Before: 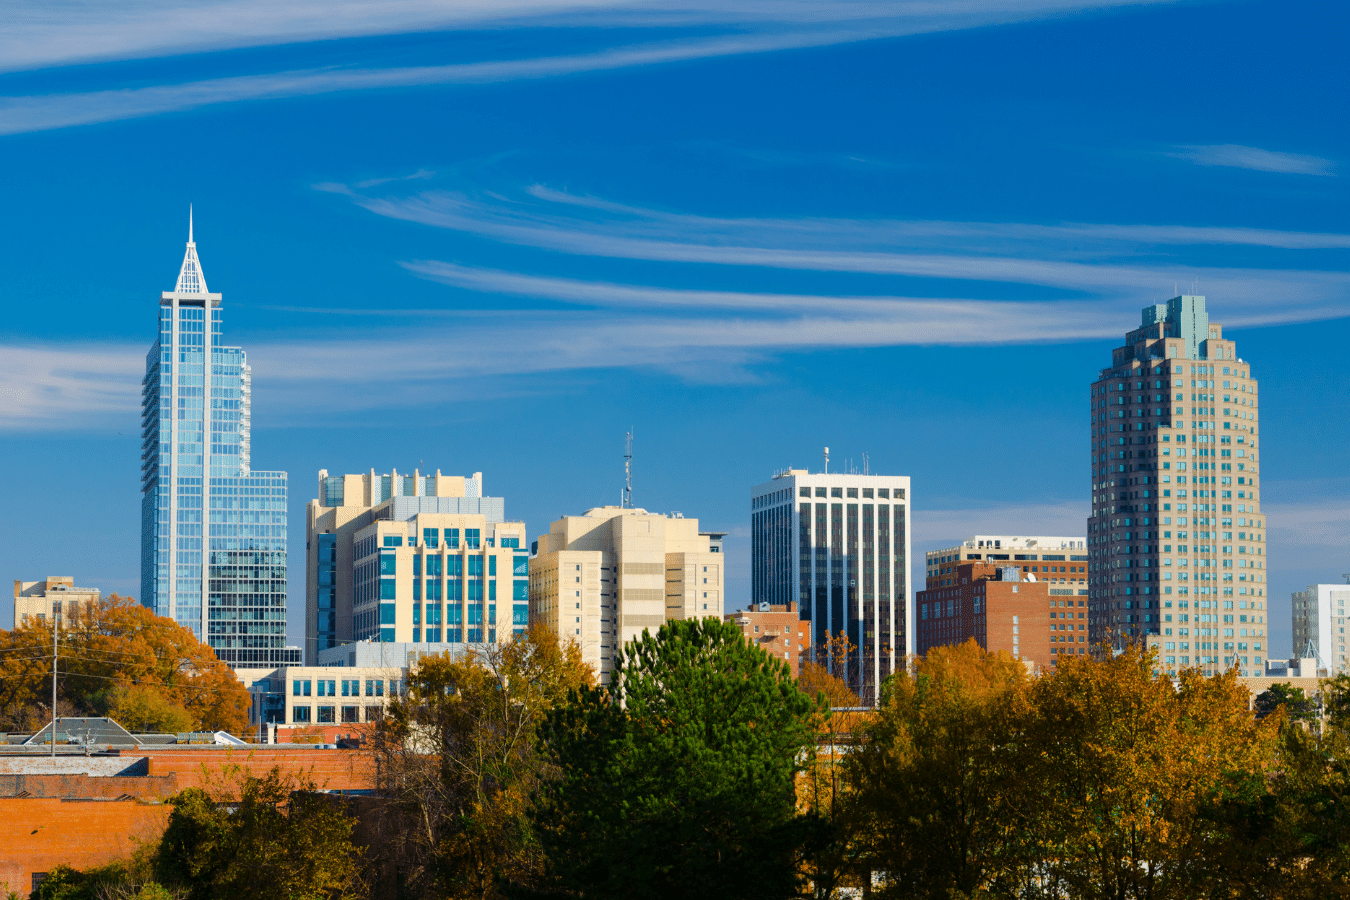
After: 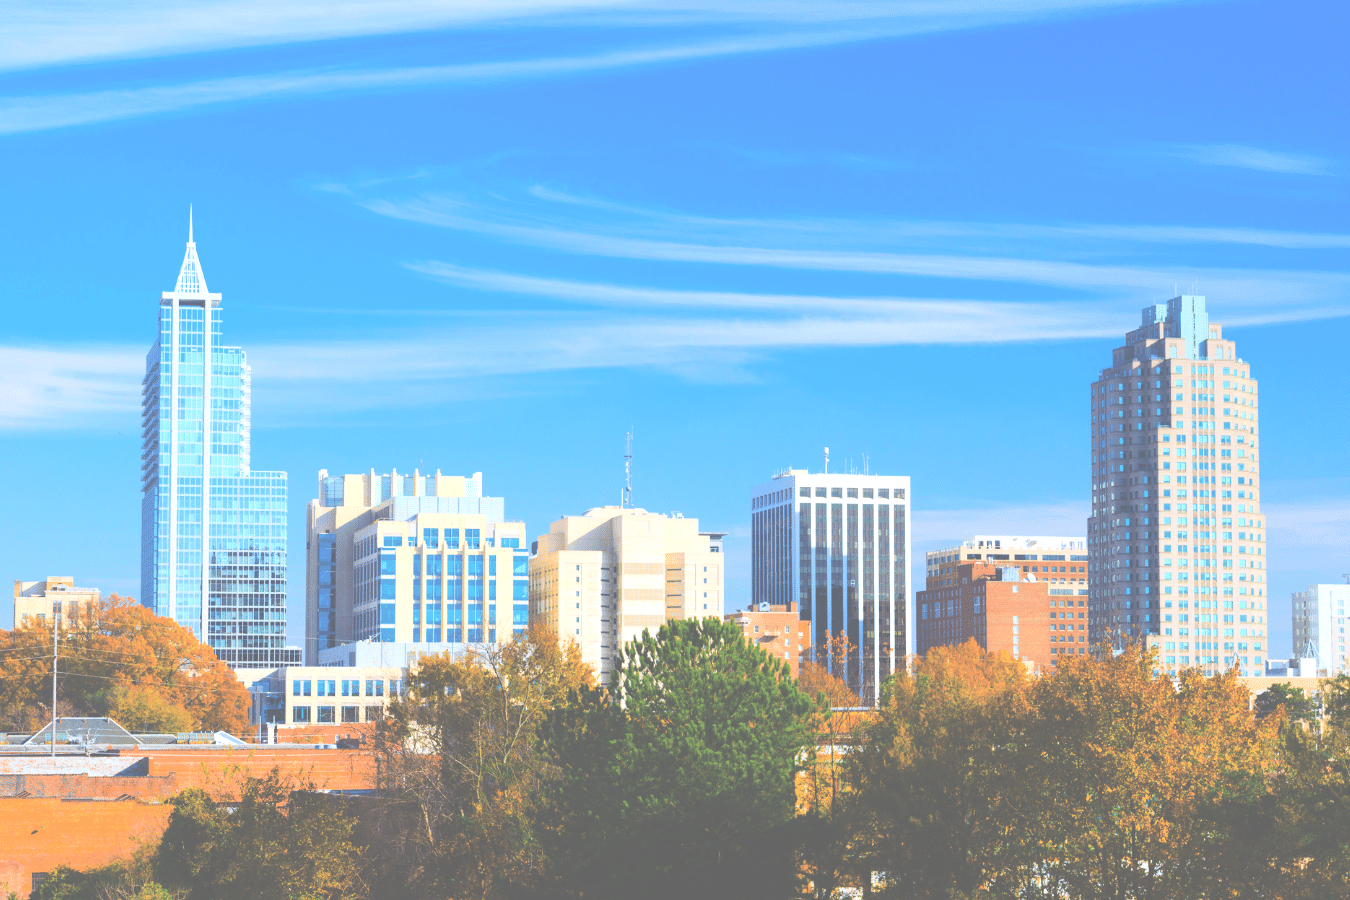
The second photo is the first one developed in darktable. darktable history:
exposure: black level correction -0.071, exposure 0.5 EV, compensate highlight preservation false
contrast brightness saturation: contrast 0.2, brightness 0.16, saturation 0.22
white balance: red 0.967, blue 1.119, emerald 0.756
